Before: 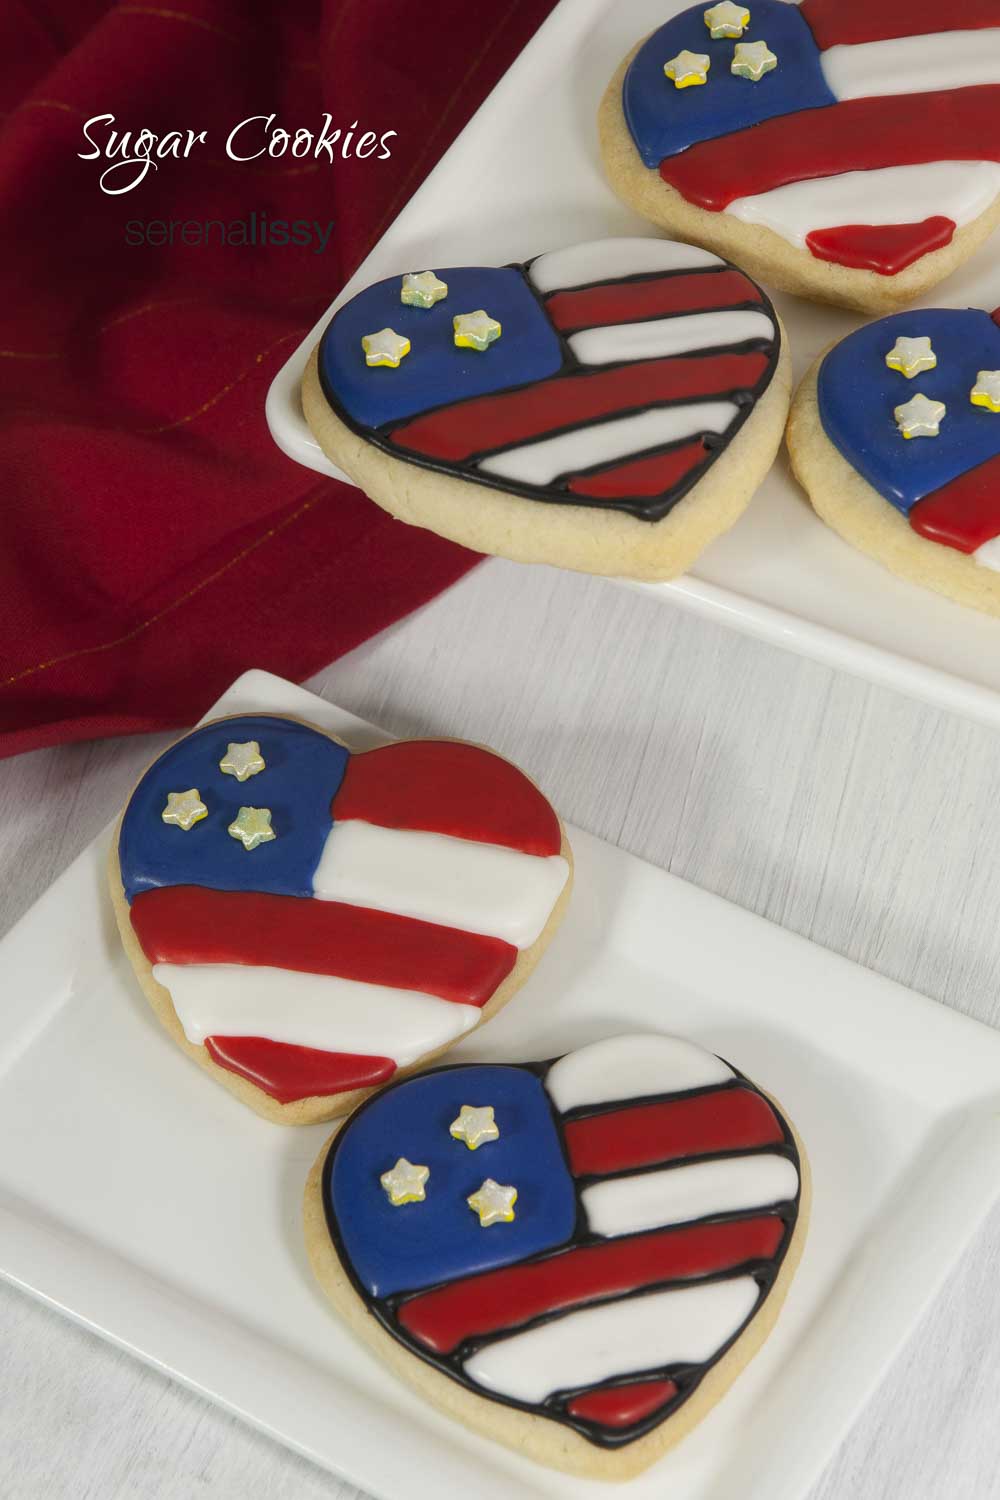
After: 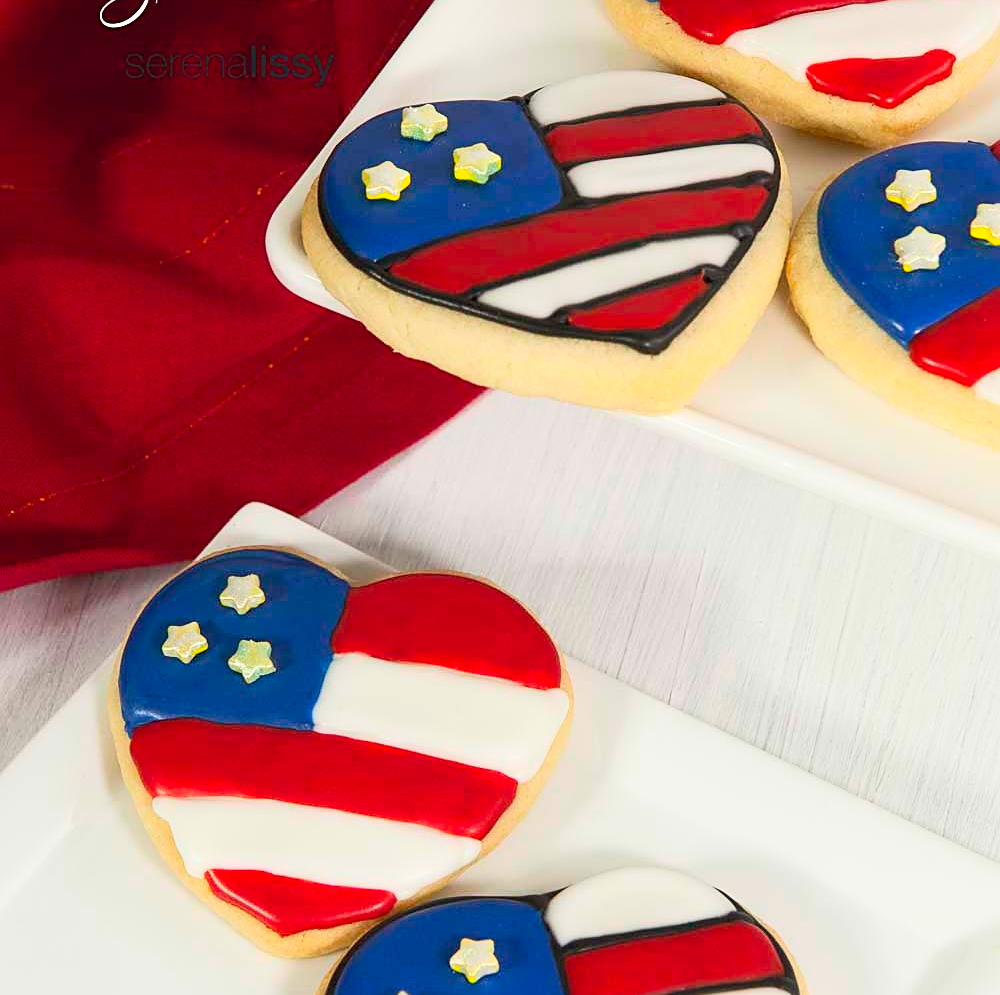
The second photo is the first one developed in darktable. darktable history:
contrast brightness saturation: contrast 0.241, brightness 0.247, saturation 0.387
crop: top 11.181%, bottom 22.484%
sharpen: on, module defaults
